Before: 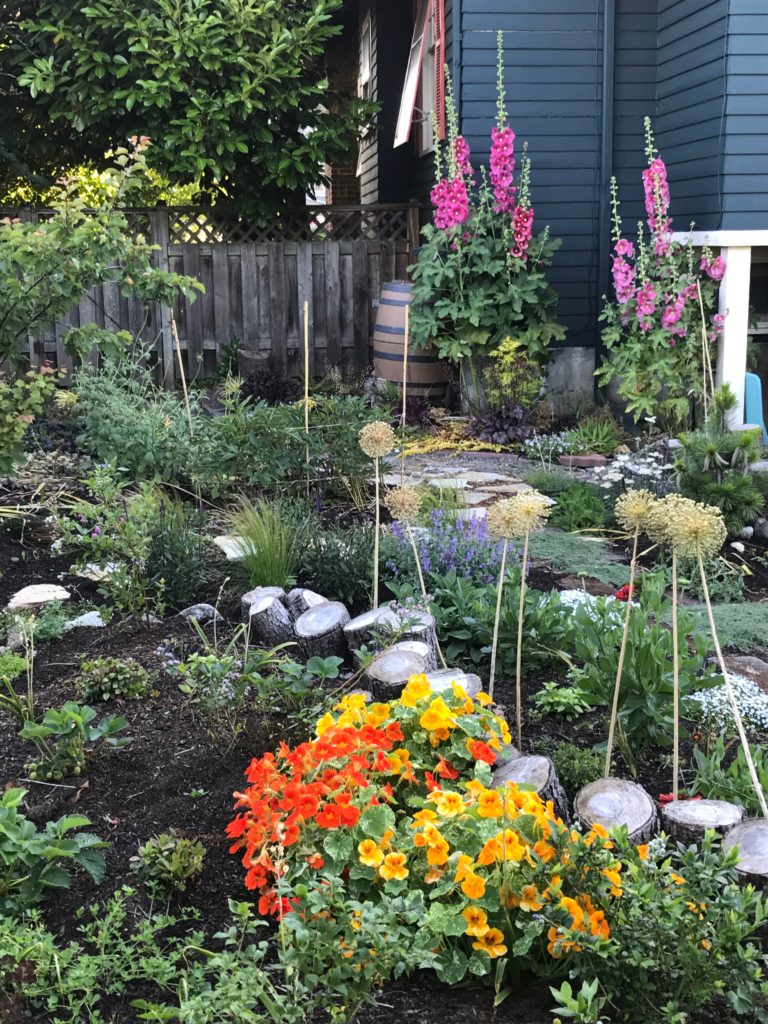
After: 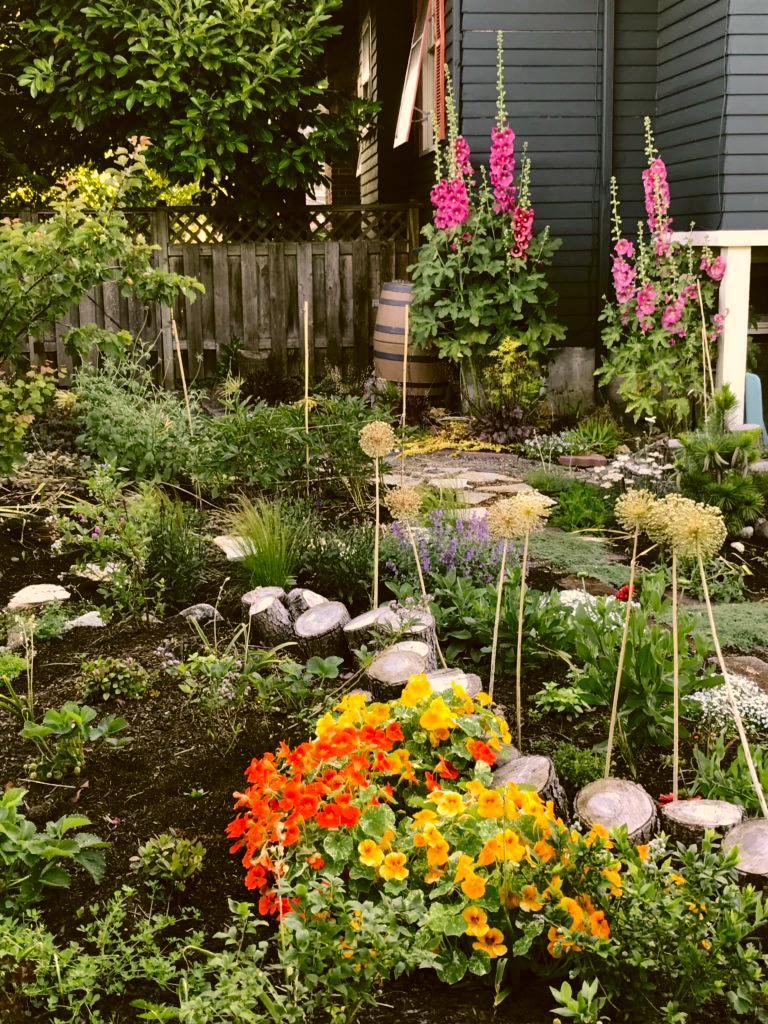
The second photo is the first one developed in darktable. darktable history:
tone curve: curves: ch0 [(0, 0) (0.003, 0.005) (0.011, 0.006) (0.025, 0.013) (0.044, 0.027) (0.069, 0.042) (0.1, 0.06) (0.136, 0.085) (0.177, 0.118) (0.224, 0.171) (0.277, 0.239) (0.335, 0.314) (0.399, 0.394) (0.468, 0.473) (0.543, 0.552) (0.623, 0.64) (0.709, 0.718) (0.801, 0.801) (0.898, 0.882) (1, 1)], preserve colors none
color correction: highlights a* 8.5, highlights b* 15.06, shadows a* -0.499, shadows b* 26.63
